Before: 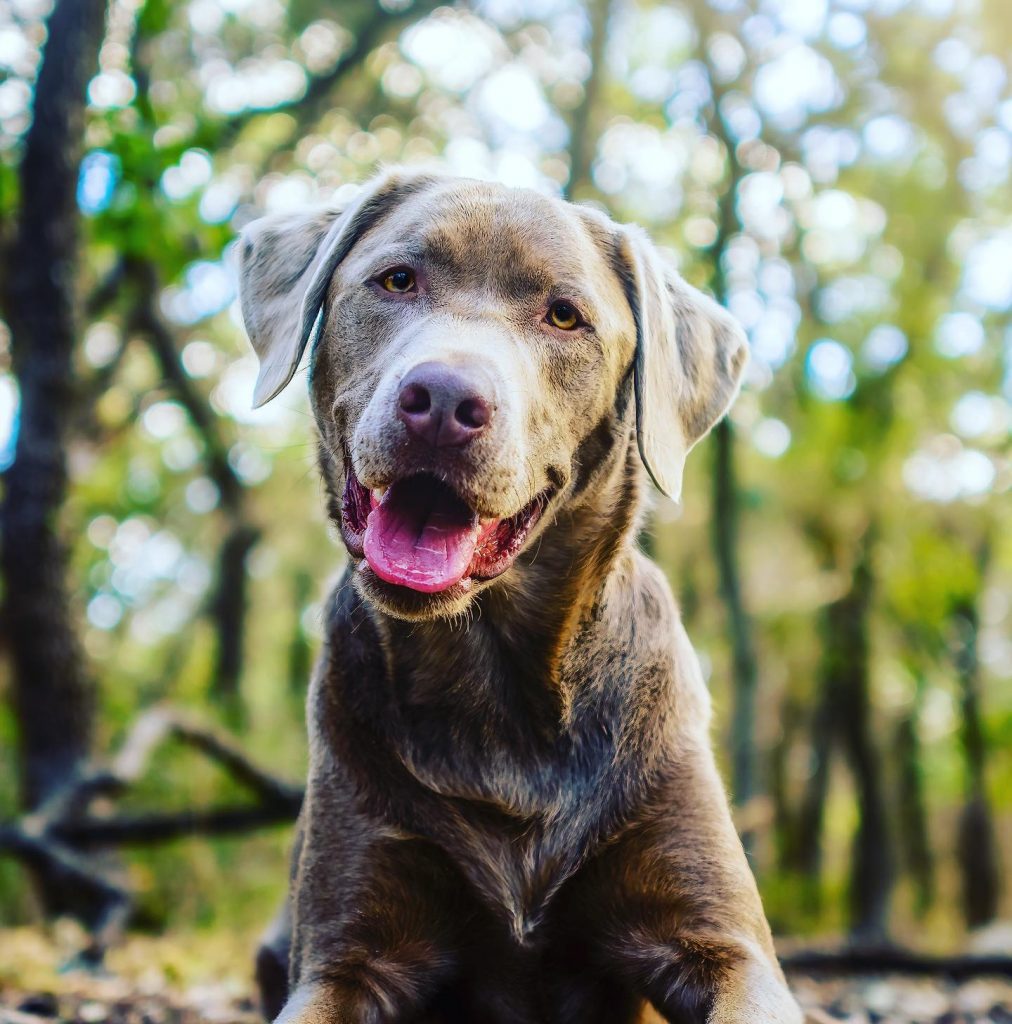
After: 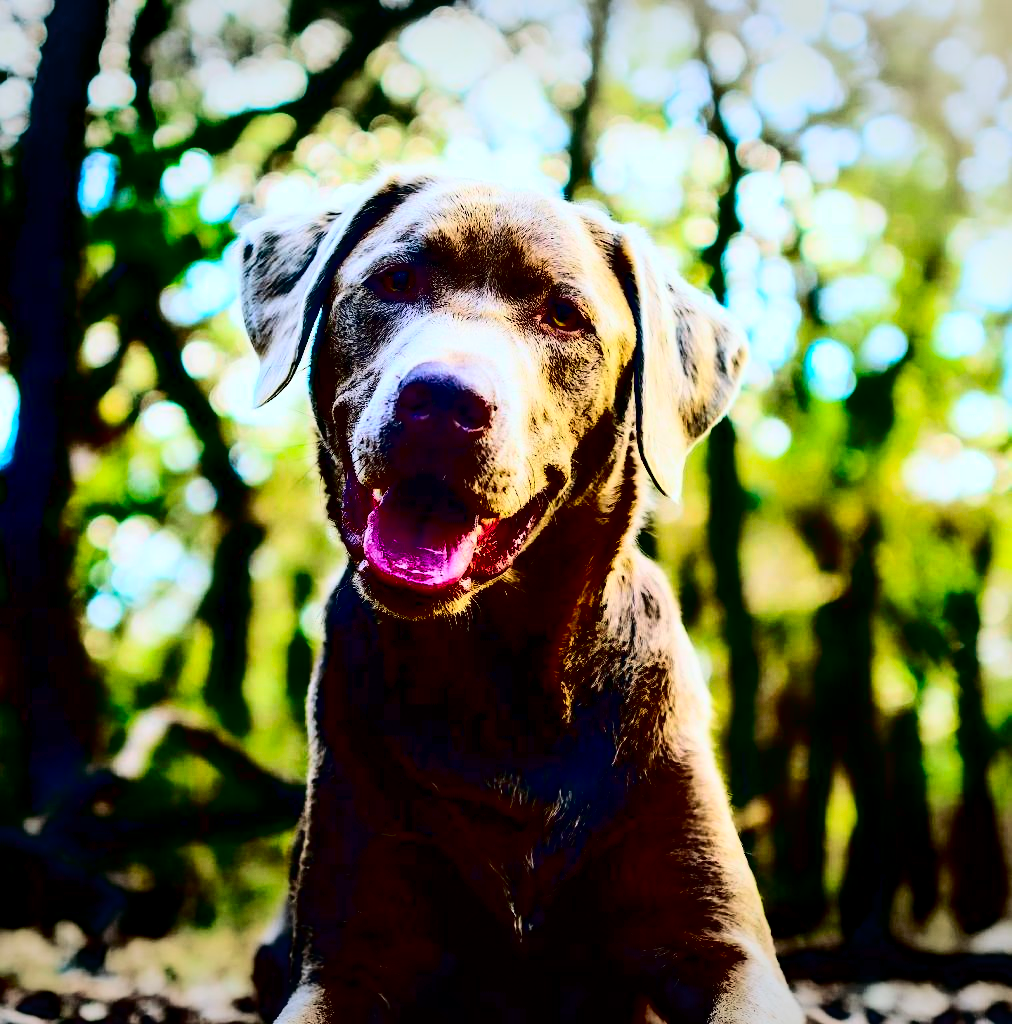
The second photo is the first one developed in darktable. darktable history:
vignetting: fall-off start 100%, brightness -0.282, width/height ratio 1.31
contrast brightness saturation: contrast 0.77, brightness -1, saturation 1
